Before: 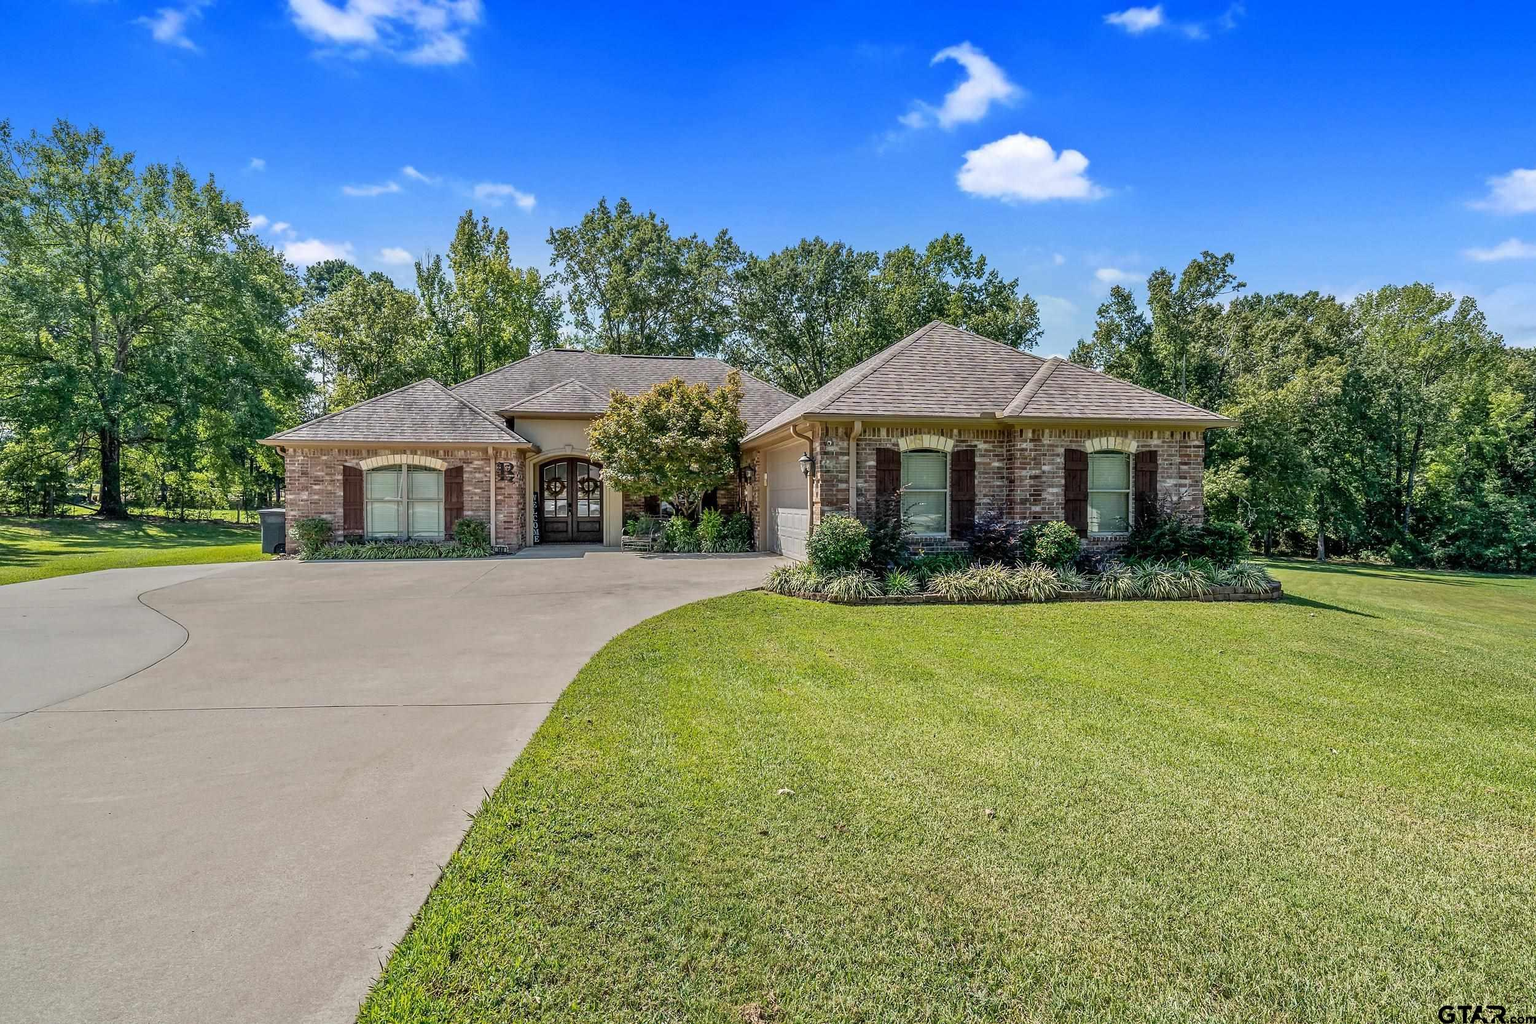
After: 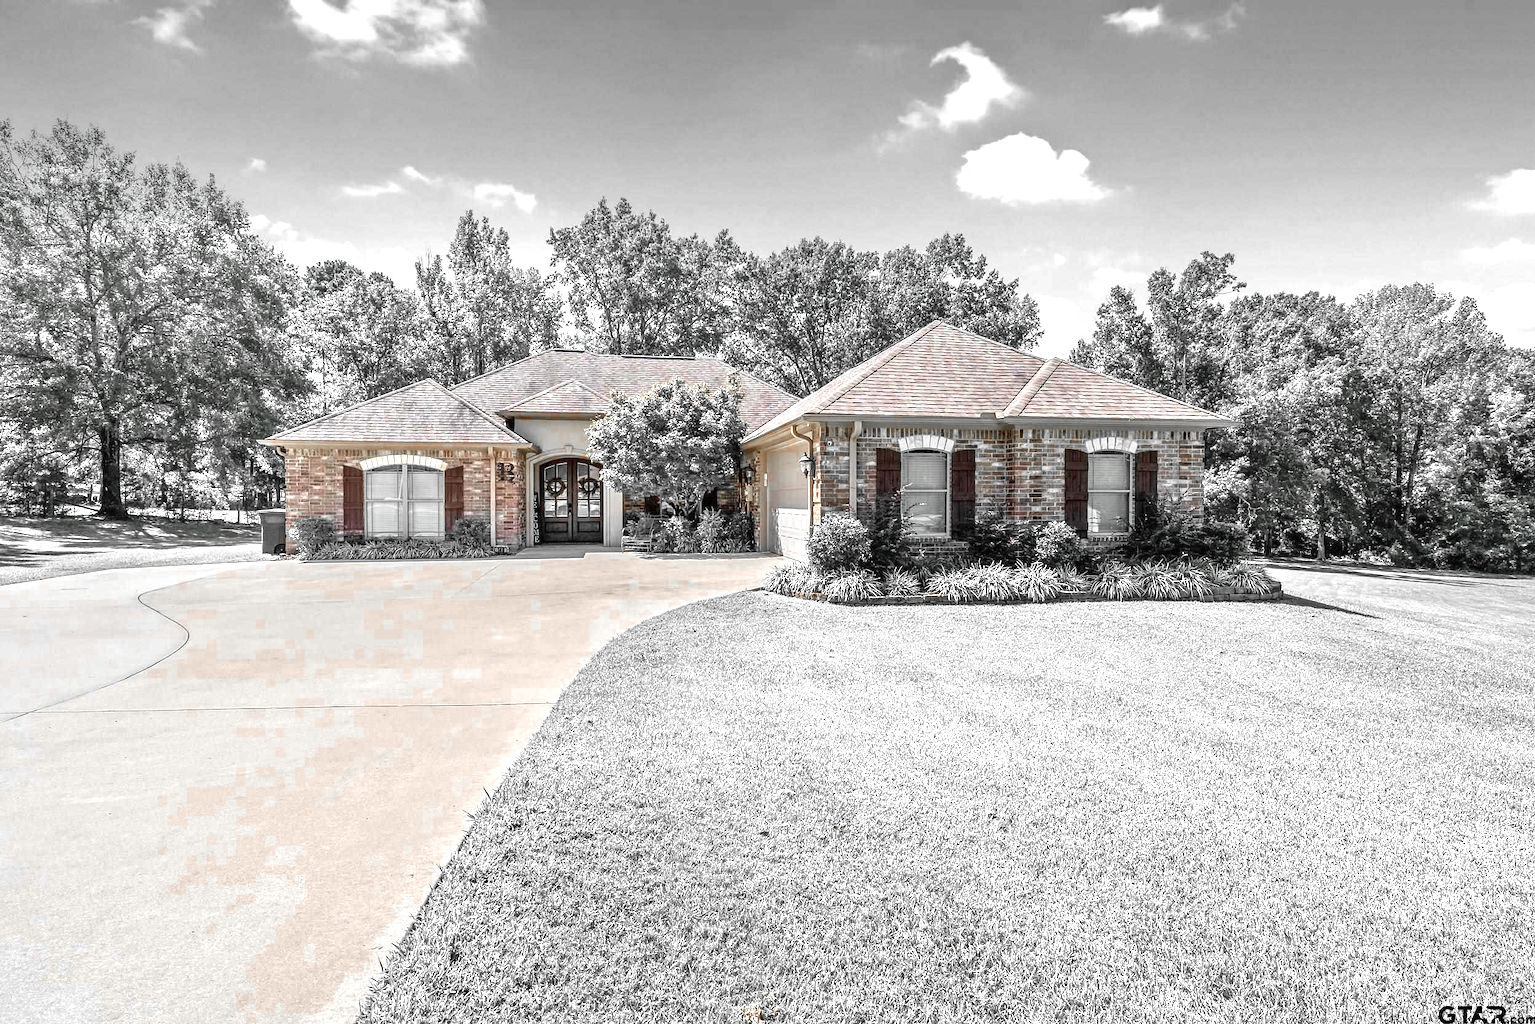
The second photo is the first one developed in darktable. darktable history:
color zones: curves: ch0 [(0, 0.497) (0.096, 0.361) (0.221, 0.538) (0.429, 0.5) (0.571, 0.5) (0.714, 0.5) (0.857, 0.5) (1, 0.497)]; ch1 [(0, 0.5) (0.143, 0.5) (0.257, -0.002) (0.429, 0.04) (0.571, -0.001) (0.714, -0.015) (0.857, 0.024) (1, 0.5)]
exposure: black level correction 0, exposure 1 EV, compensate highlight preservation false
